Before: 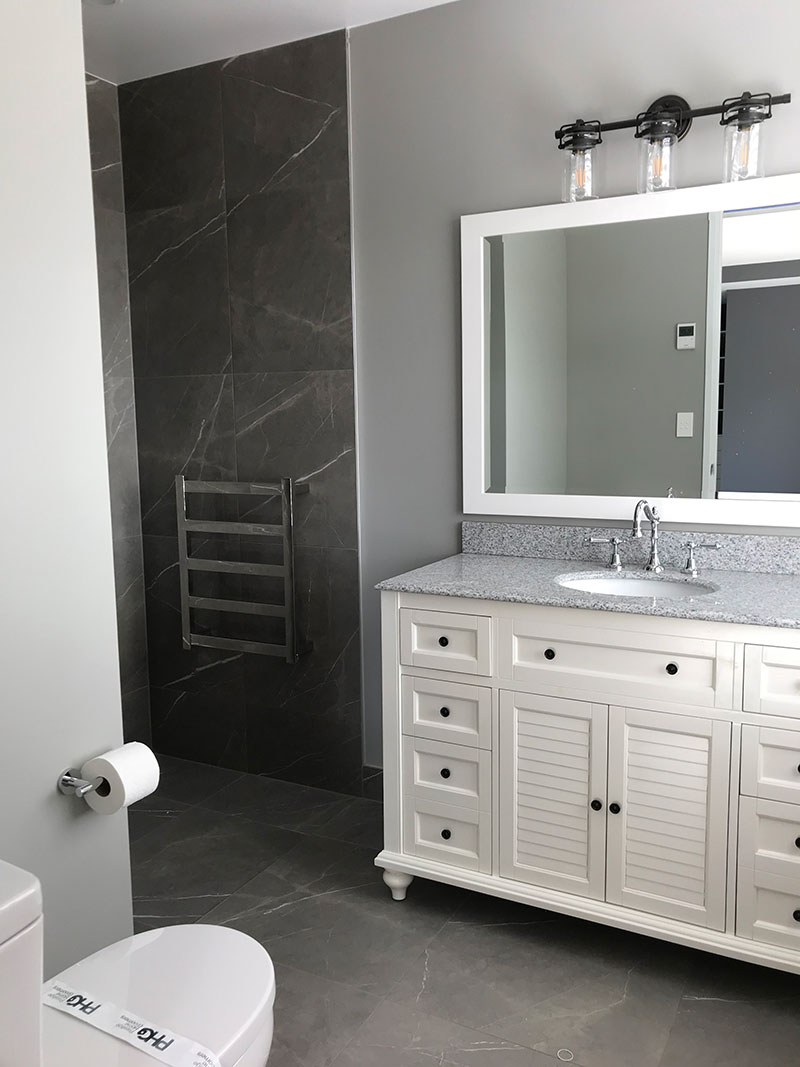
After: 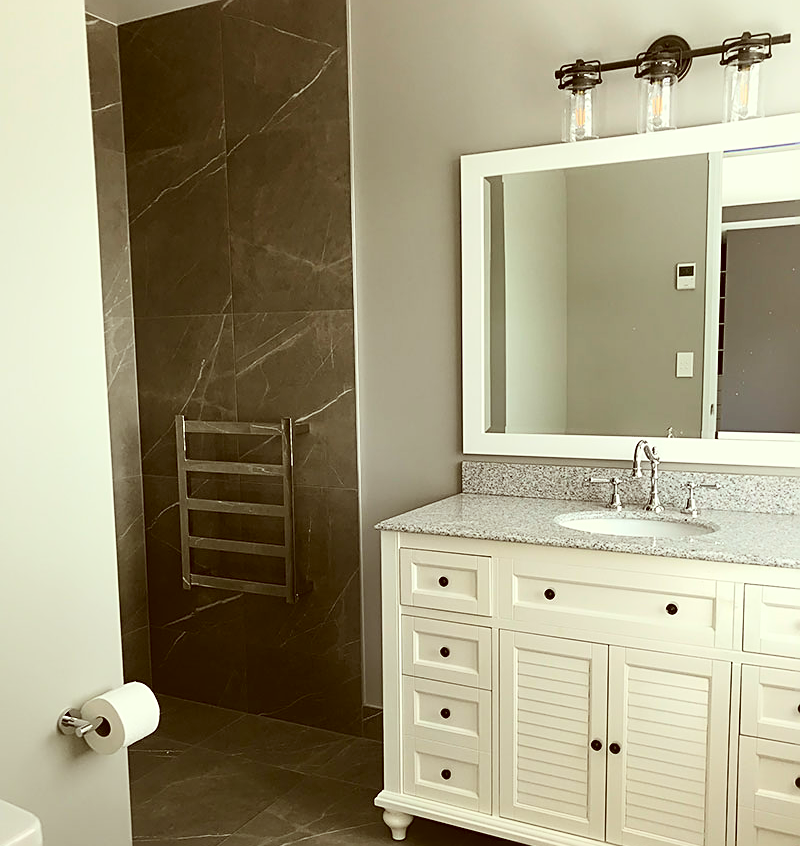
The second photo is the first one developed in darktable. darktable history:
color zones: curves: ch1 [(0, 0.469) (0.001, 0.469) (0.12, 0.446) (0.248, 0.469) (0.5, 0.5) (0.748, 0.5) (0.999, 0.469) (1, 0.469)]
contrast brightness saturation: contrast 0.198, brightness 0.165, saturation 0.216
sharpen: on, module defaults
crop and rotate: top 5.662%, bottom 14.977%
color correction: highlights a* -5.29, highlights b* 9.79, shadows a* 9.36, shadows b* 24.25
